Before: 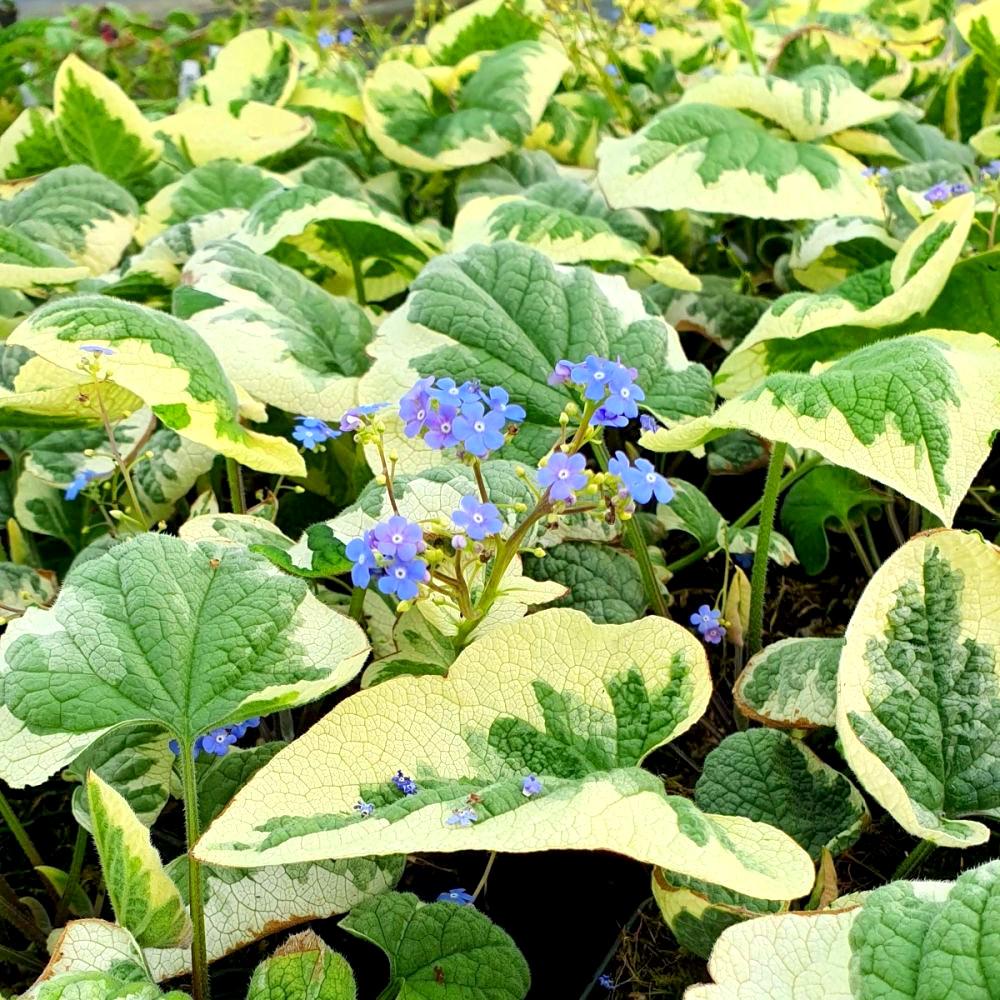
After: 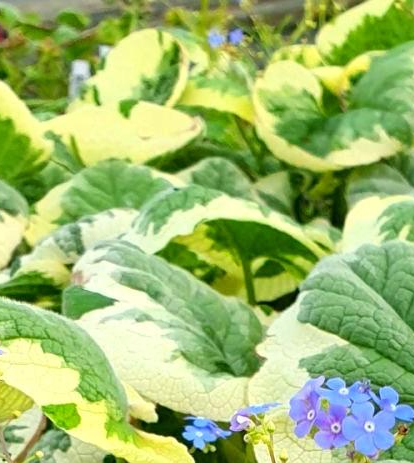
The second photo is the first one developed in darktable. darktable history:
crop and rotate: left 11.047%, top 0.051%, right 47.505%, bottom 53.552%
